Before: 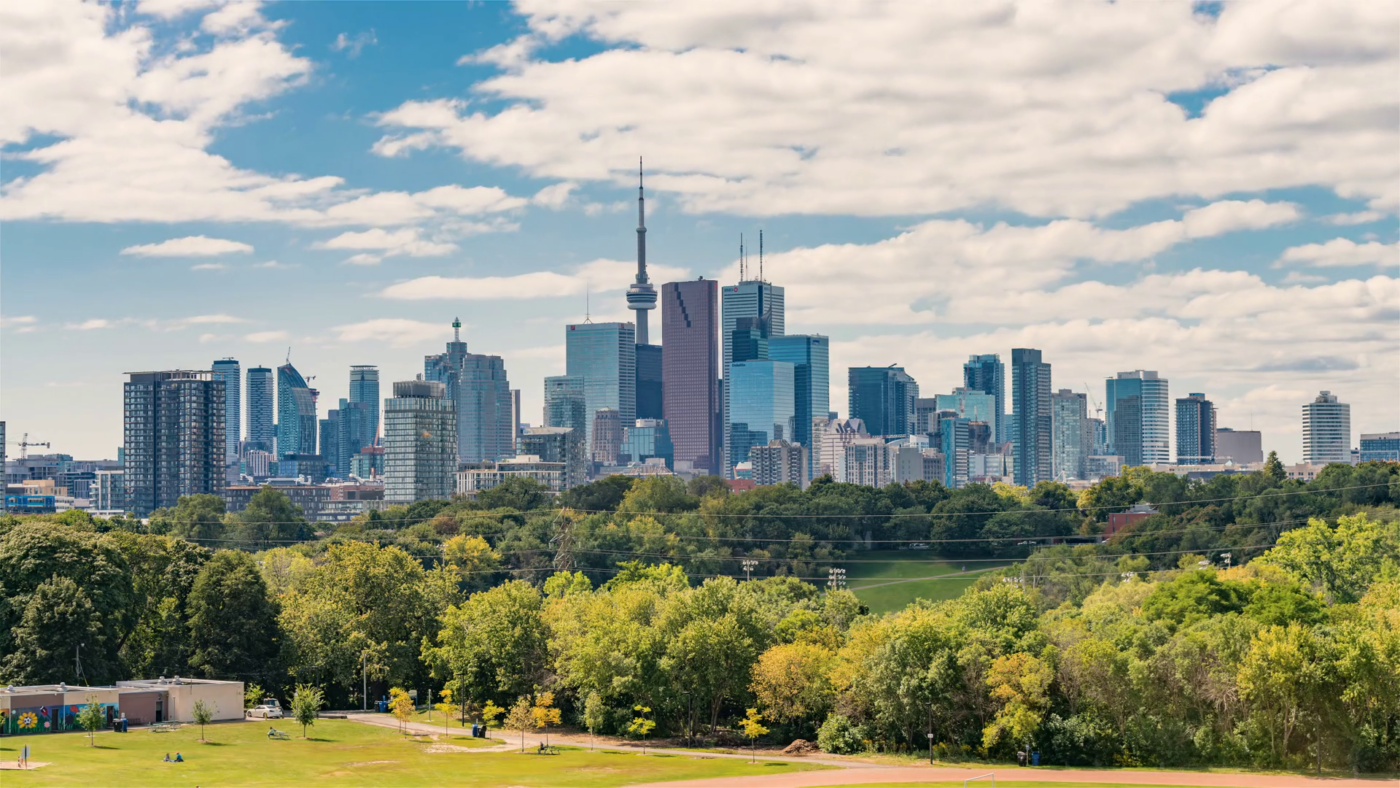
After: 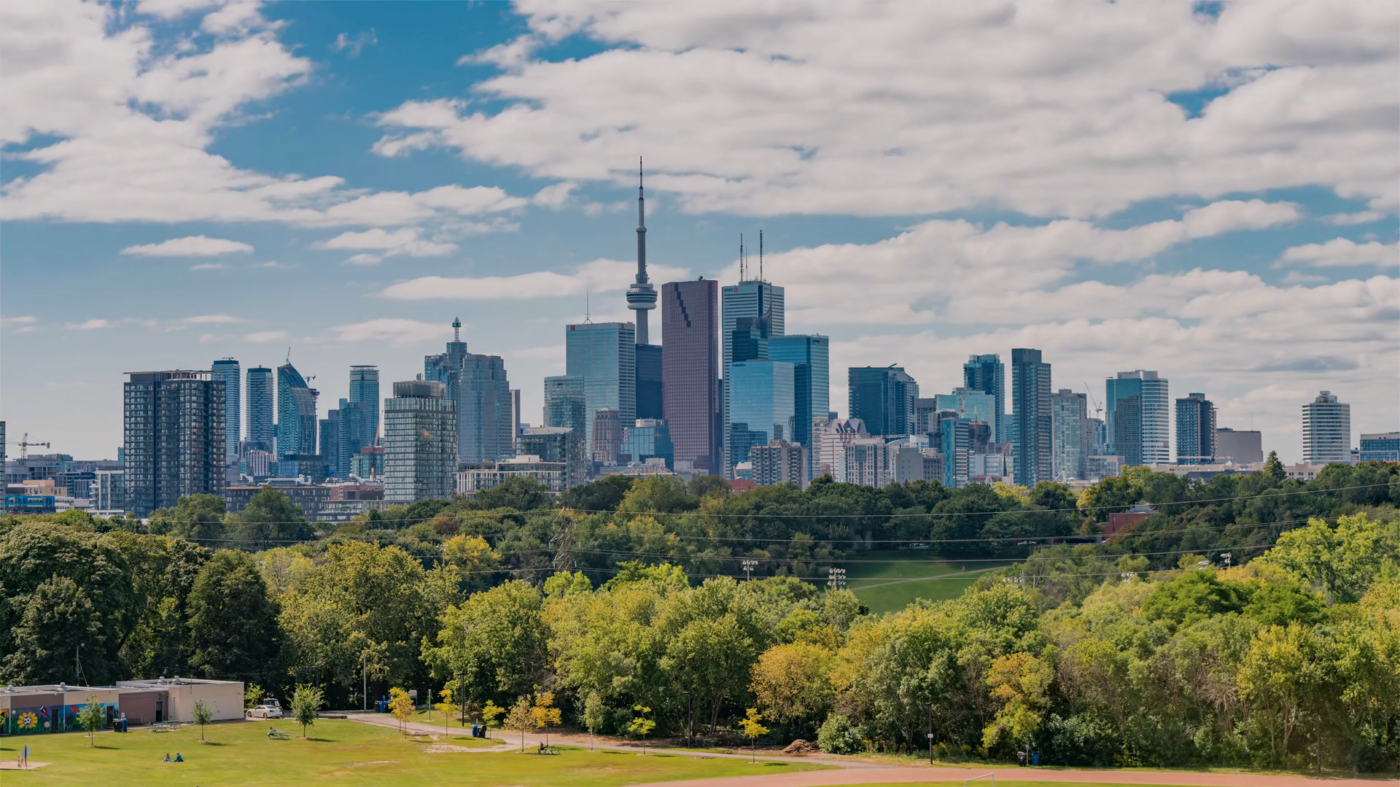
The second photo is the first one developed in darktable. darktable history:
color zones: curves: ch1 [(0, 0.523) (0.143, 0.545) (0.286, 0.52) (0.429, 0.506) (0.571, 0.503) (0.714, 0.503) (0.857, 0.508) (1, 0.523)]
crop: bottom 0.076%
color correction: highlights a* -0.122, highlights b* -5.93, shadows a* -0.132, shadows b* -0.144
exposure: exposure -0.489 EV, compensate exposure bias true, compensate highlight preservation false
